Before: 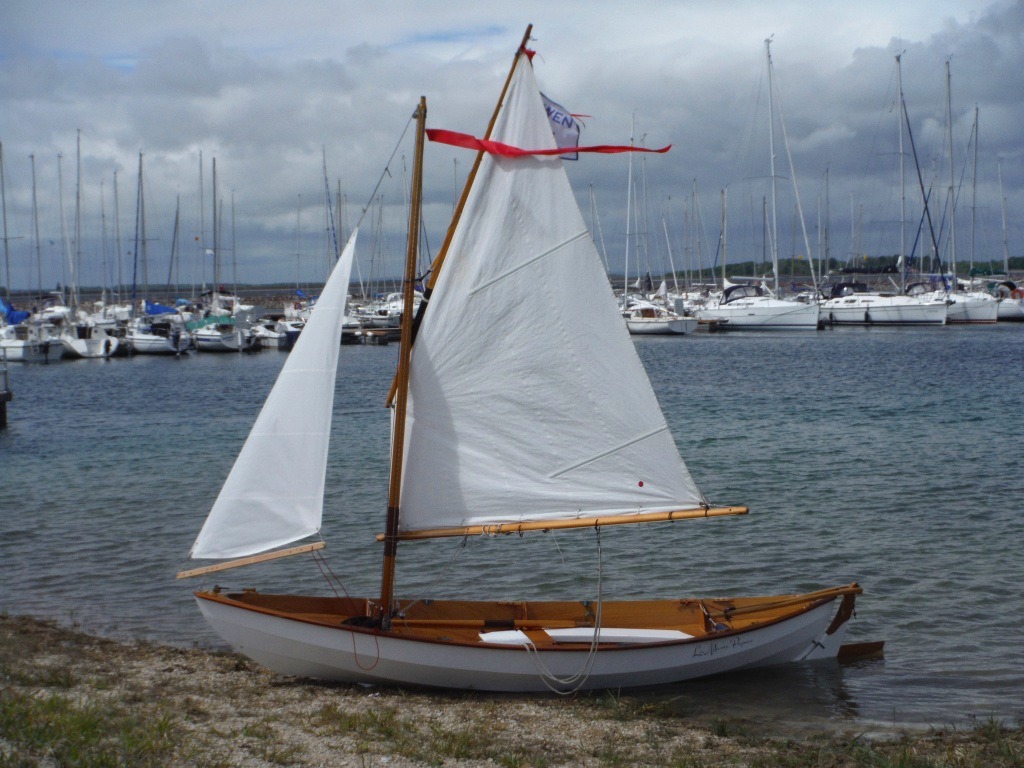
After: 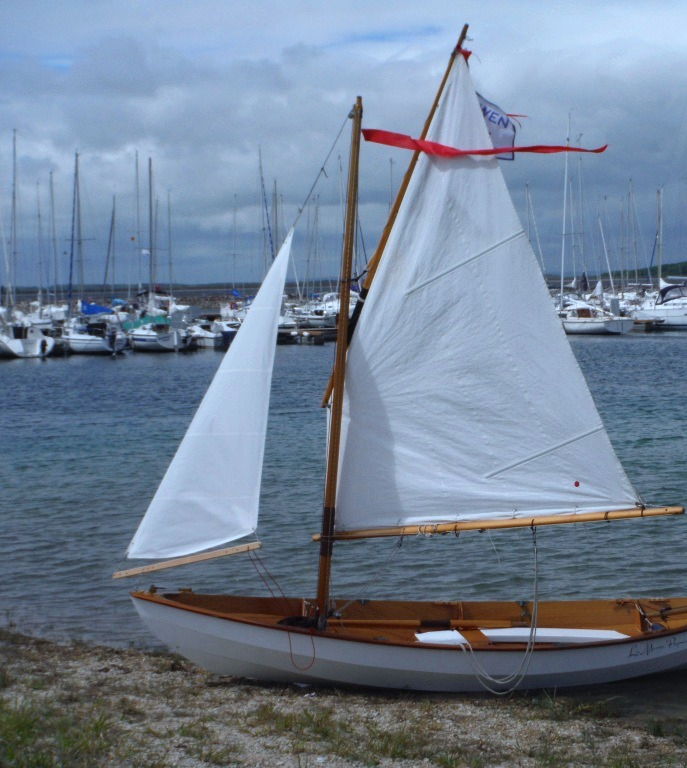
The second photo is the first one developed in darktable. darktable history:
color calibration: x 0.37, y 0.382, temperature 4319.6 K
crop and rotate: left 6.278%, right 26.621%
